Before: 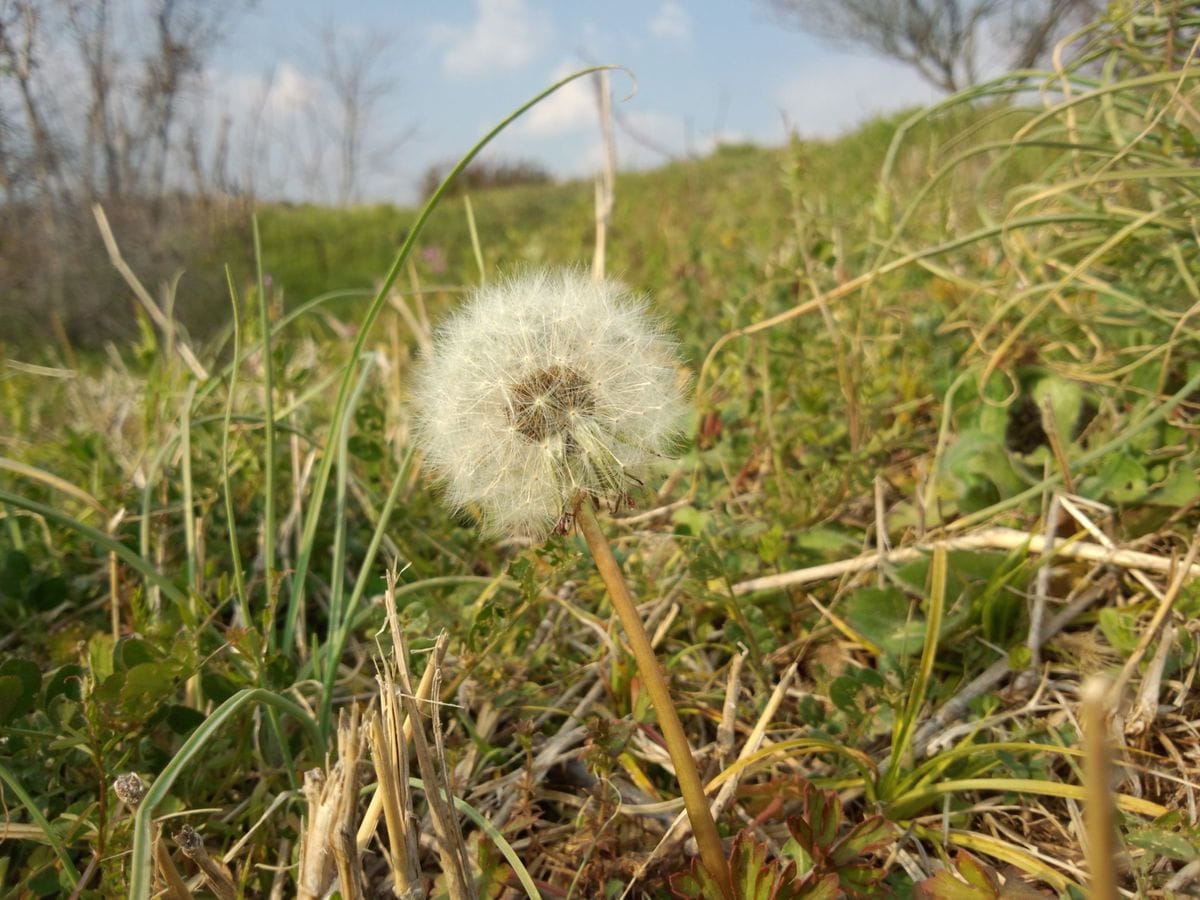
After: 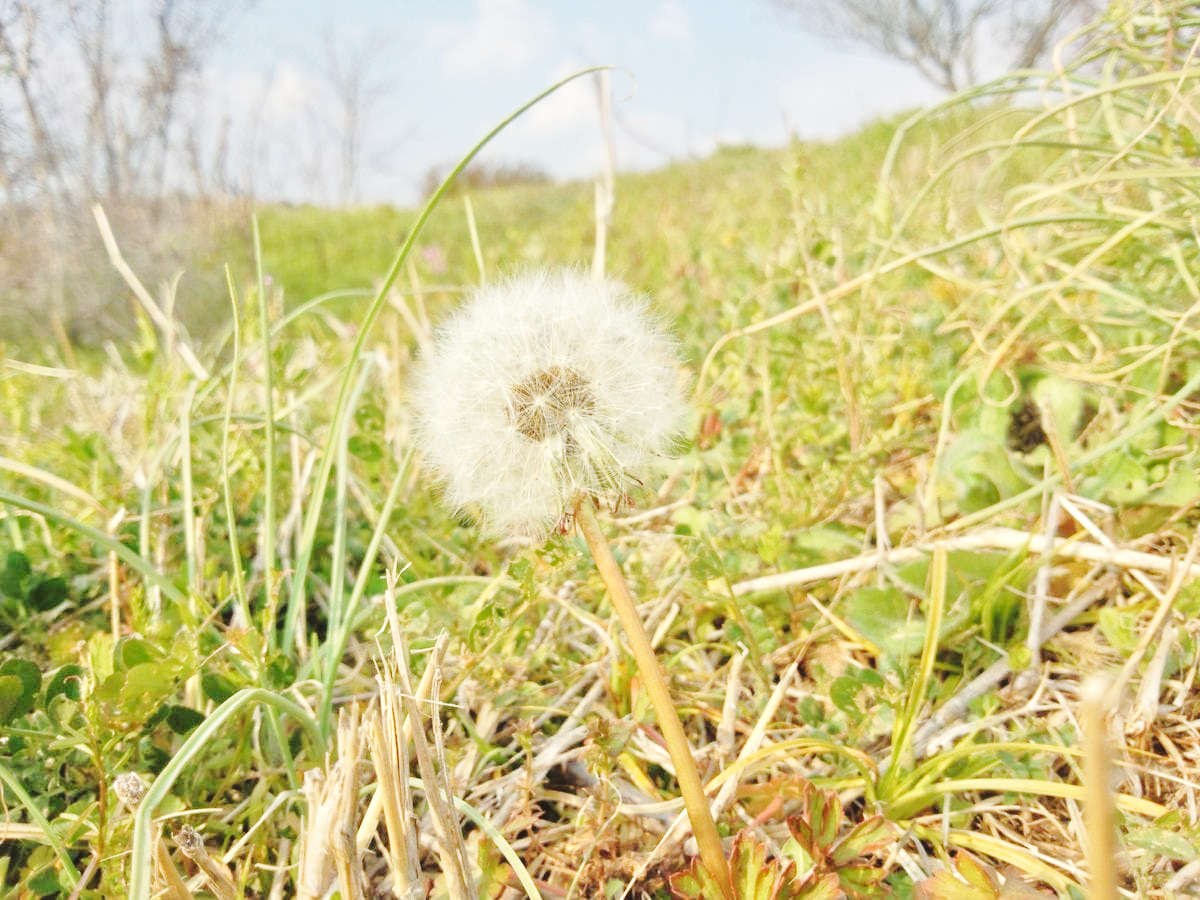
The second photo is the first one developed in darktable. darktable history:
base curve: curves: ch0 [(0, 0.007) (0.028, 0.063) (0.121, 0.311) (0.46, 0.743) (0.859, 0.957) (1, 1)], preserve colors none
tone equalizer: -7 EV 0.15 EV, -6 EV 0.6 EV, -5 EV 1.15 EV, -4 EV 1.33 EV, -3 EV 1.15 EV, -2 EV 0.6 EV, -1 EV 0.15 EV, mask exposure compensation -0.5 EV
